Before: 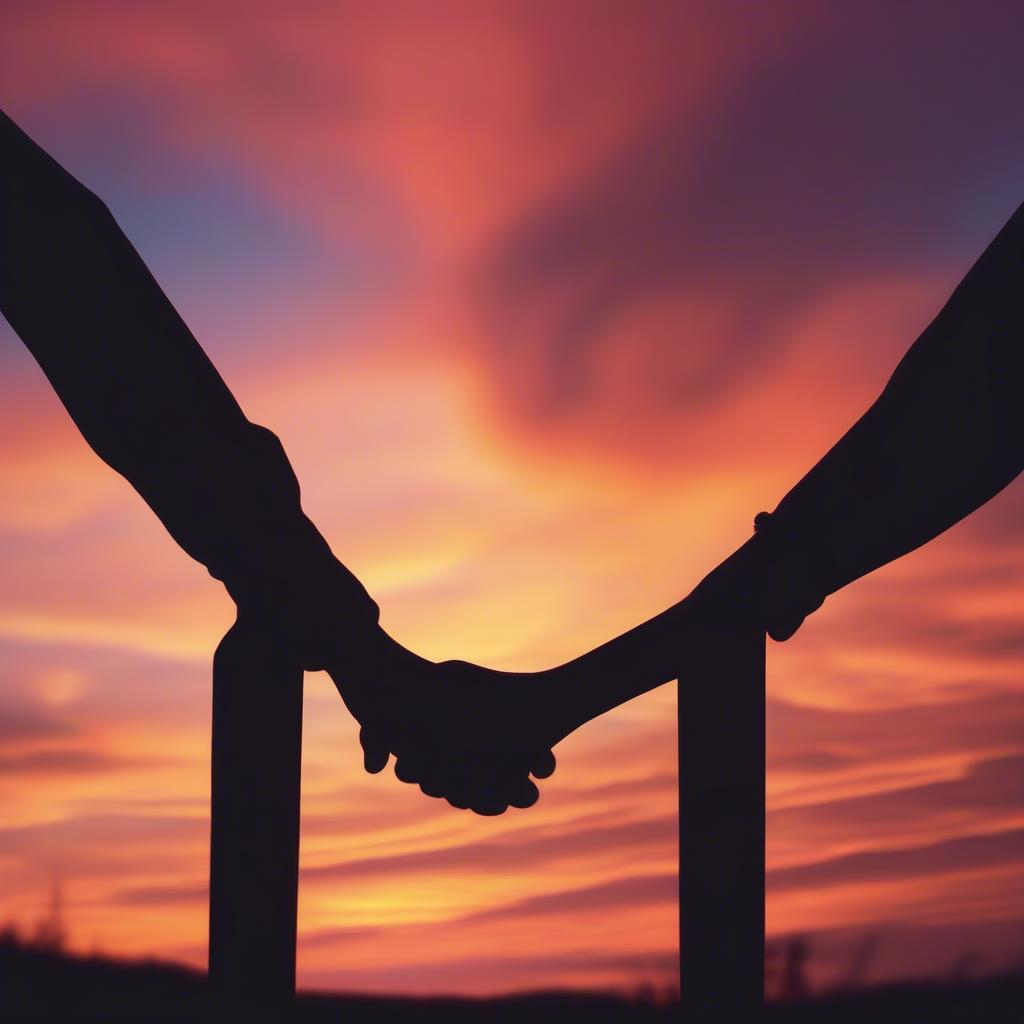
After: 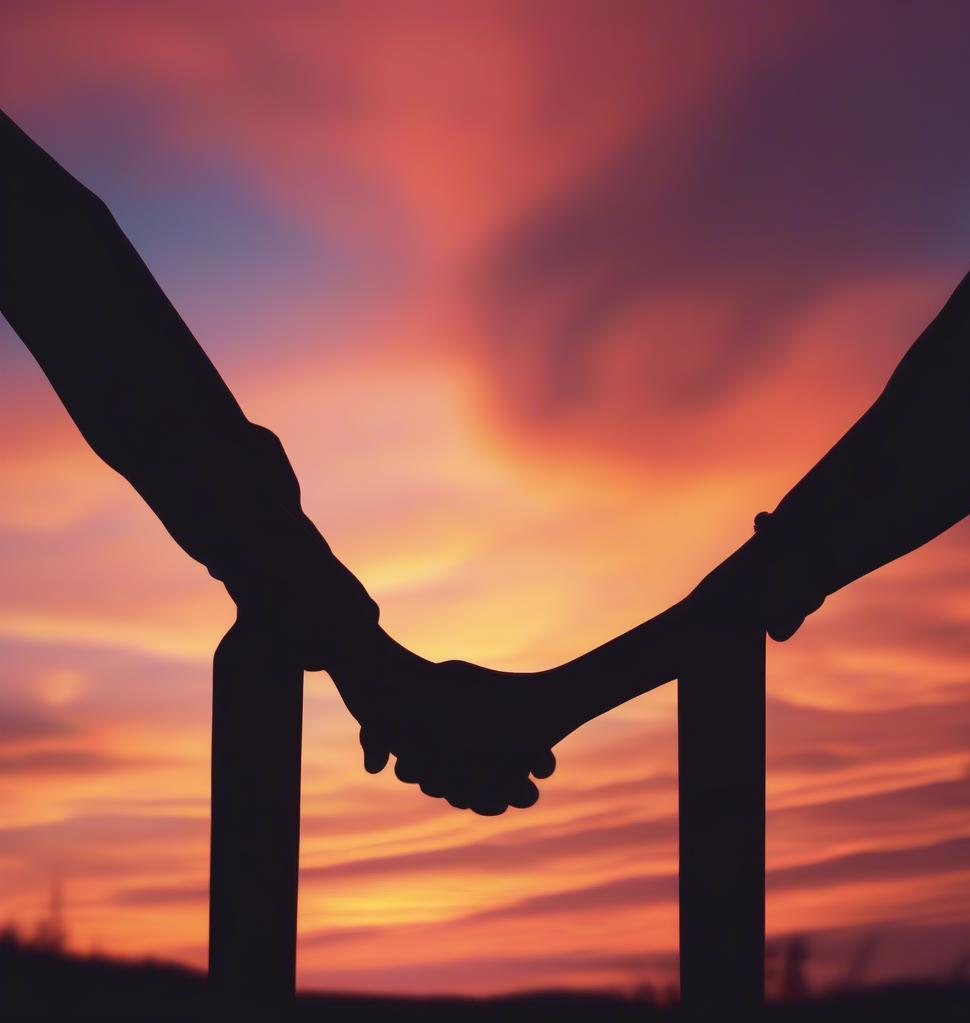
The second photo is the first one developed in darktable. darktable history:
crop and rotate: left 0%, right 5.261%
